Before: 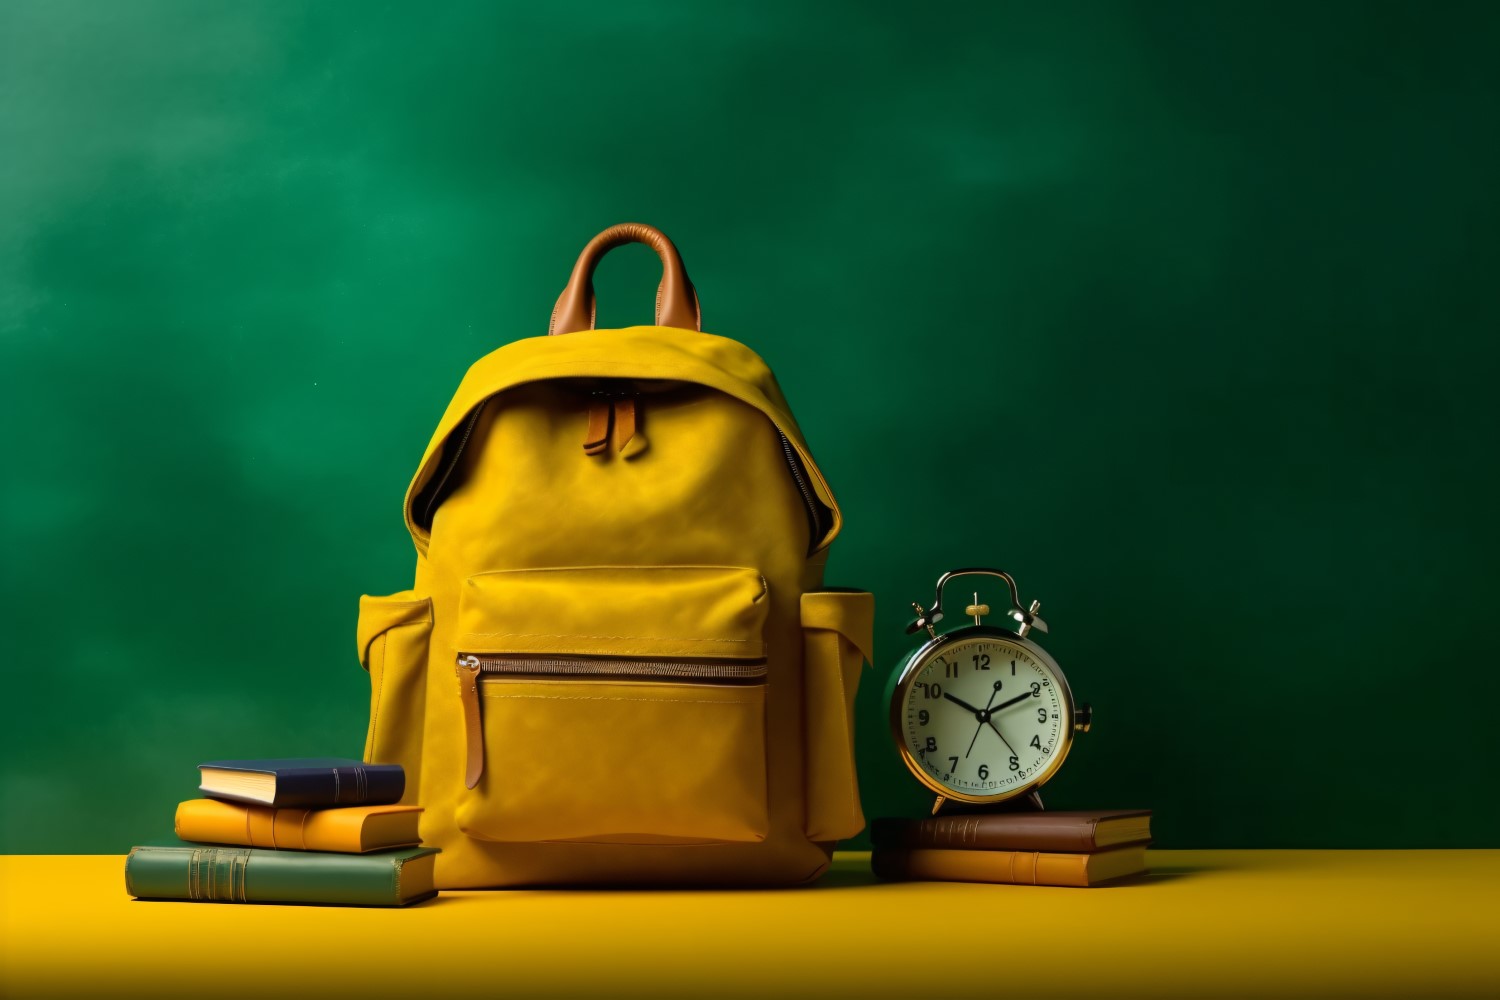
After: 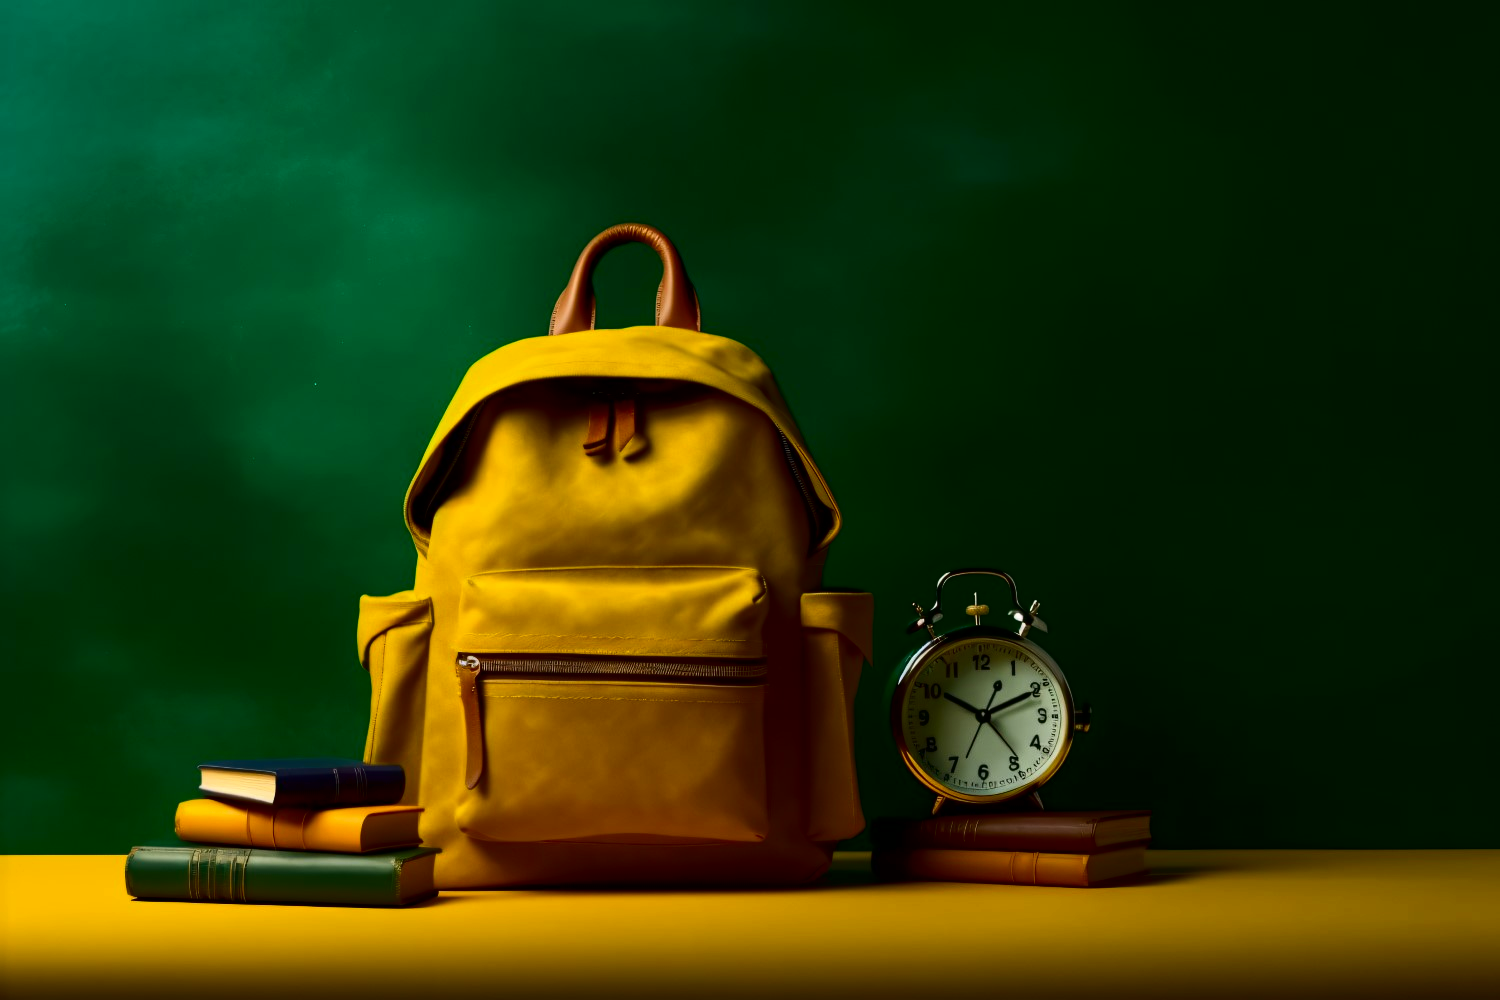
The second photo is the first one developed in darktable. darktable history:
contrast brightness saturation: contrast 0.191, brightness -0.231, saturation 0.116
